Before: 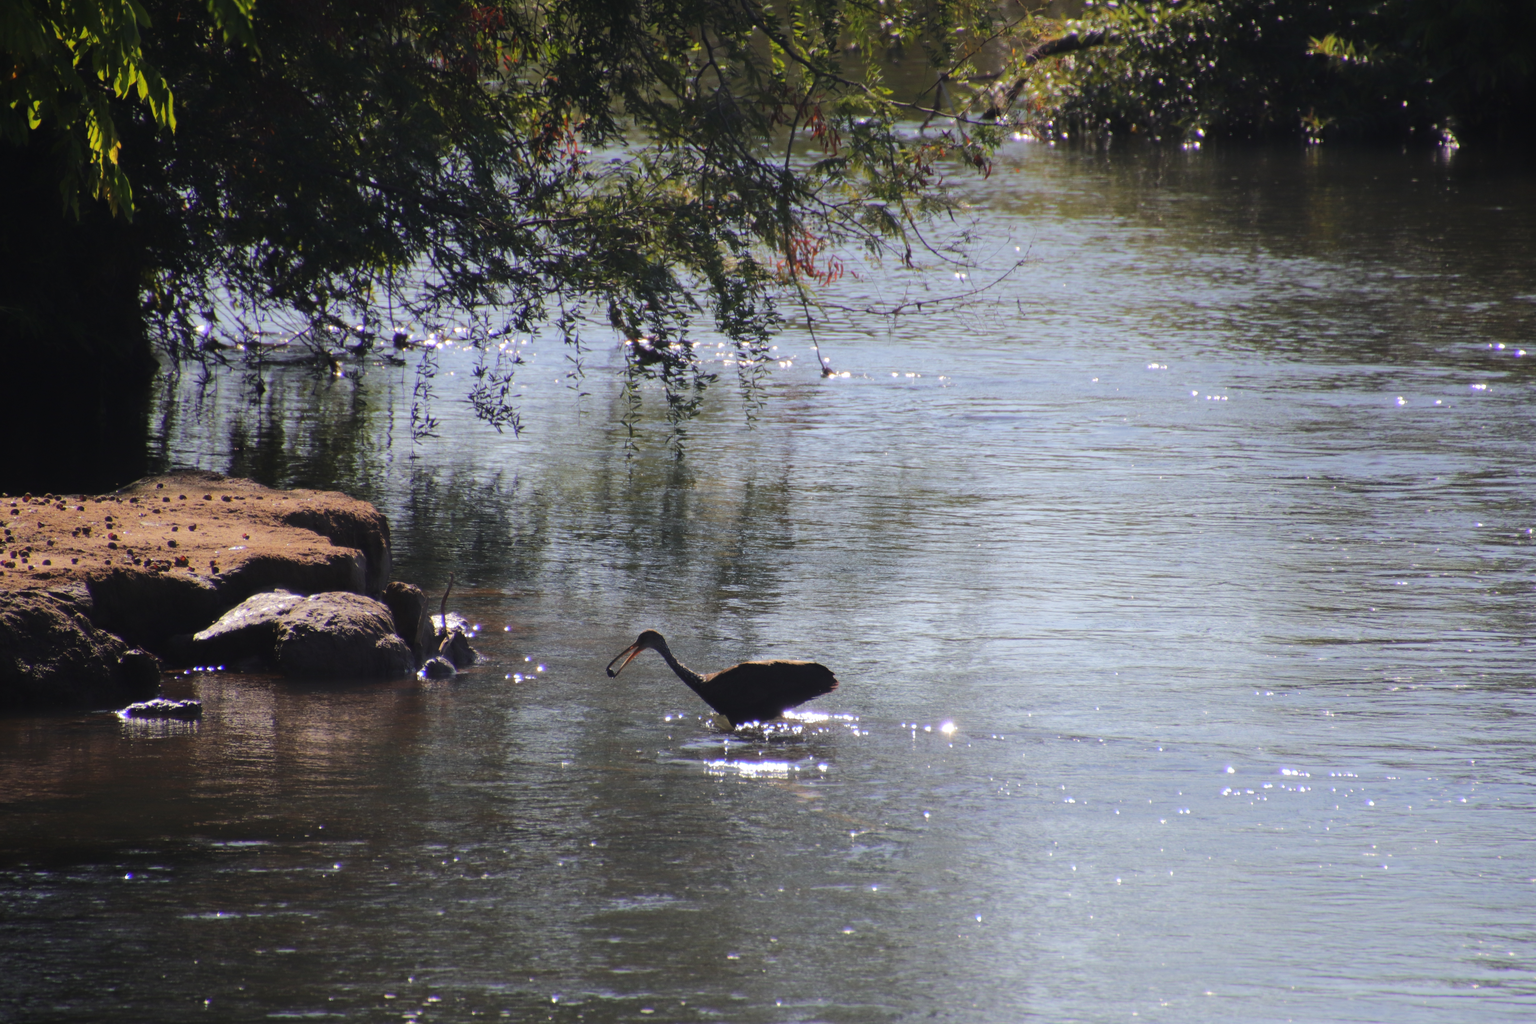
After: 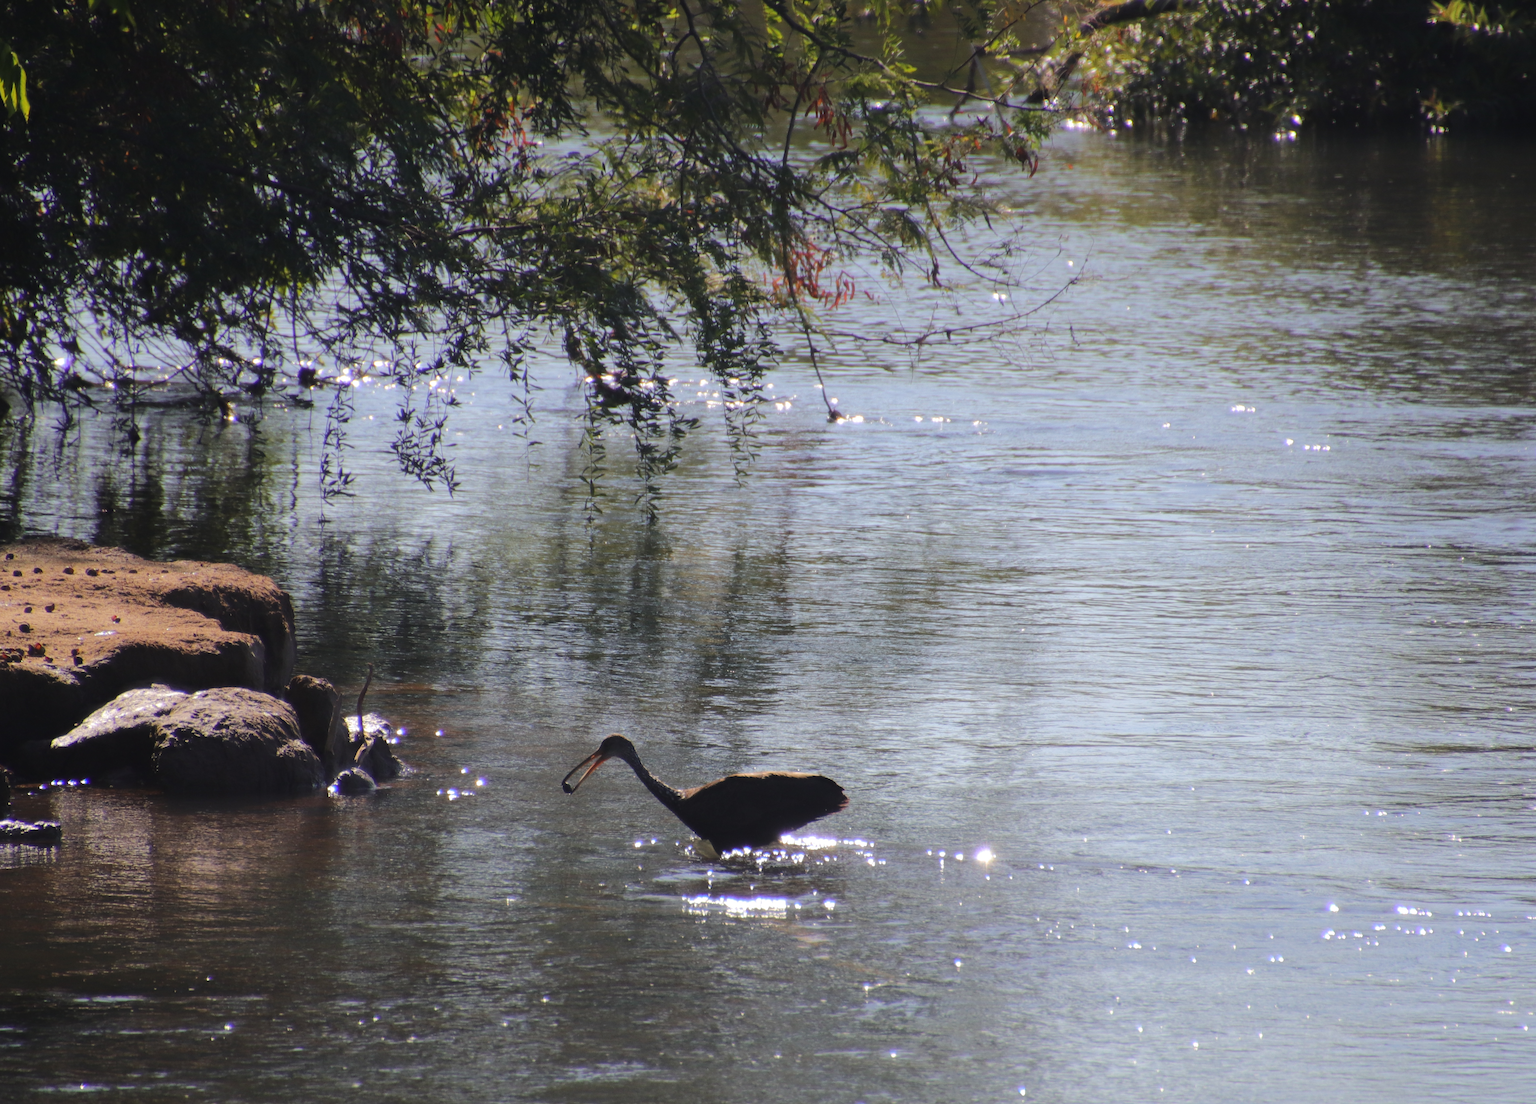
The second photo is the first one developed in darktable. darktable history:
sharpen: radius 1.228, amount 0.307, threshold 0.242
crop: left 9.933%, top 3.545%, right 9.196%, bottom 9.241%
